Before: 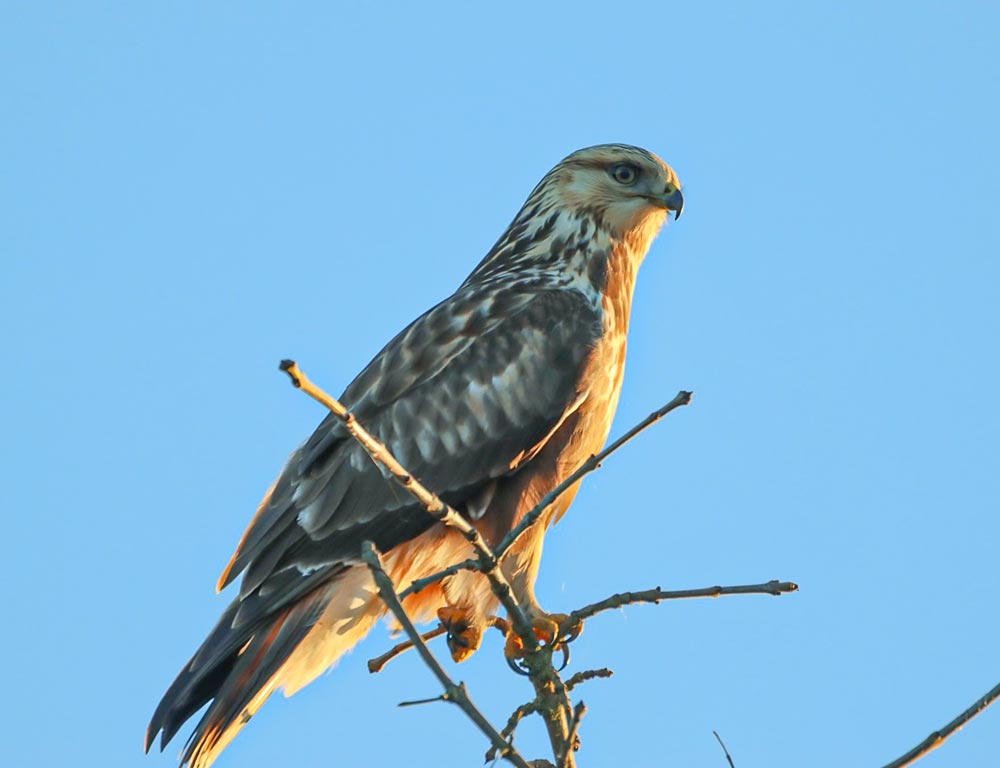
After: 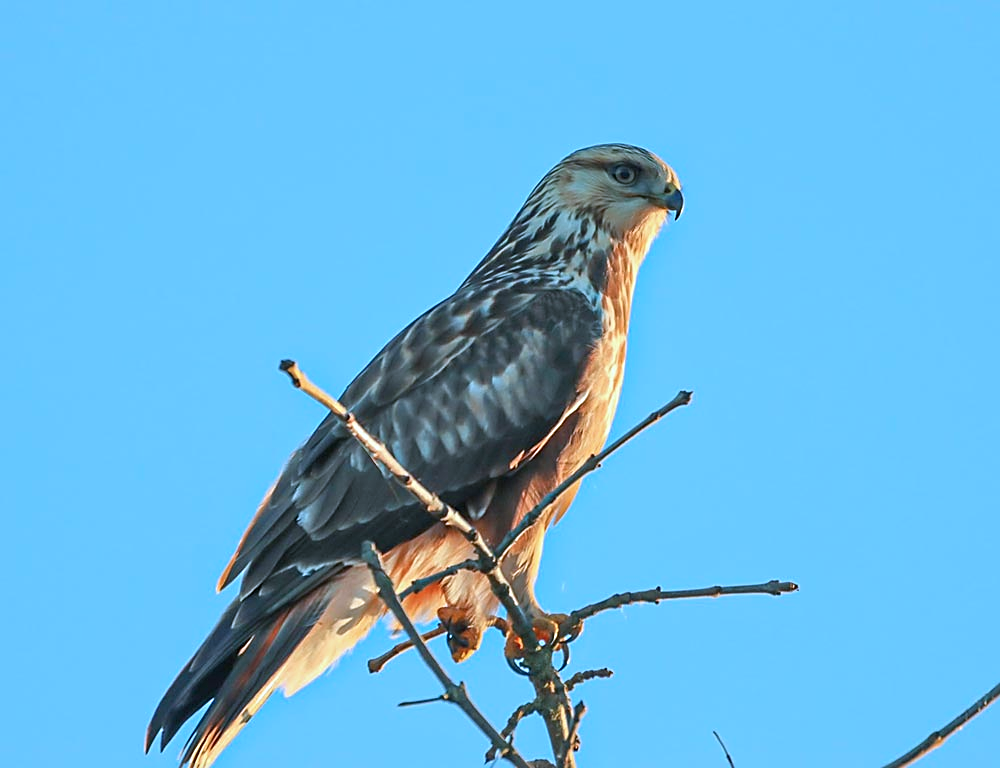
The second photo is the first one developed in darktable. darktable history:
color correction: highlights a* -2.09, highlights b* -18.55
sharpen: on, module defaults
